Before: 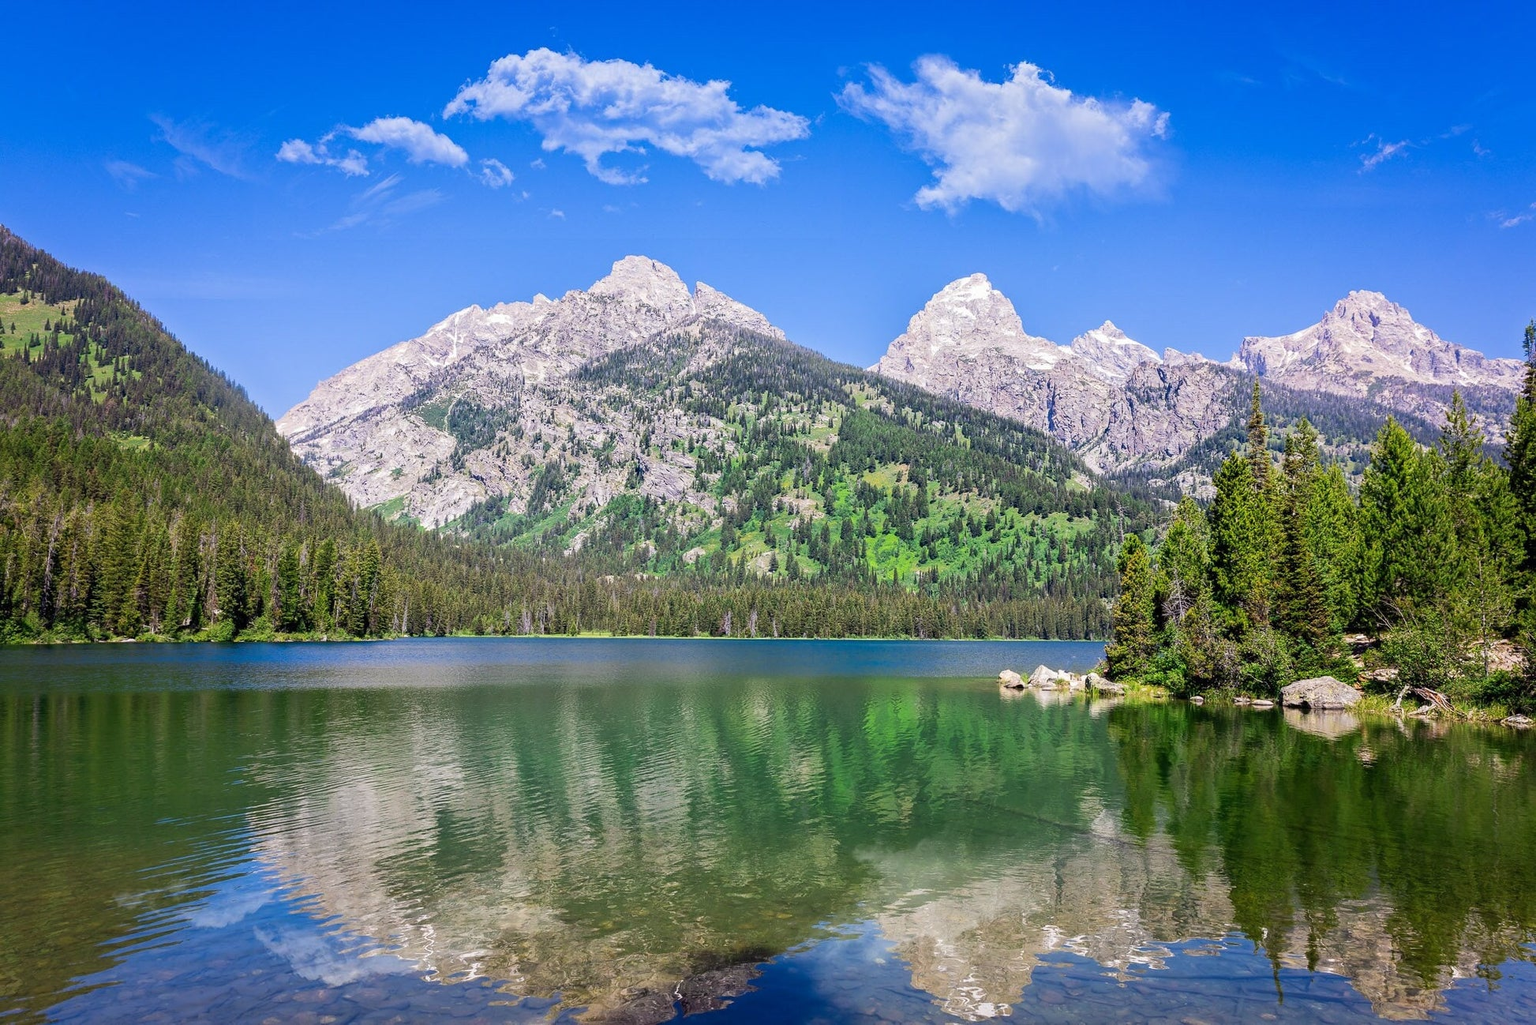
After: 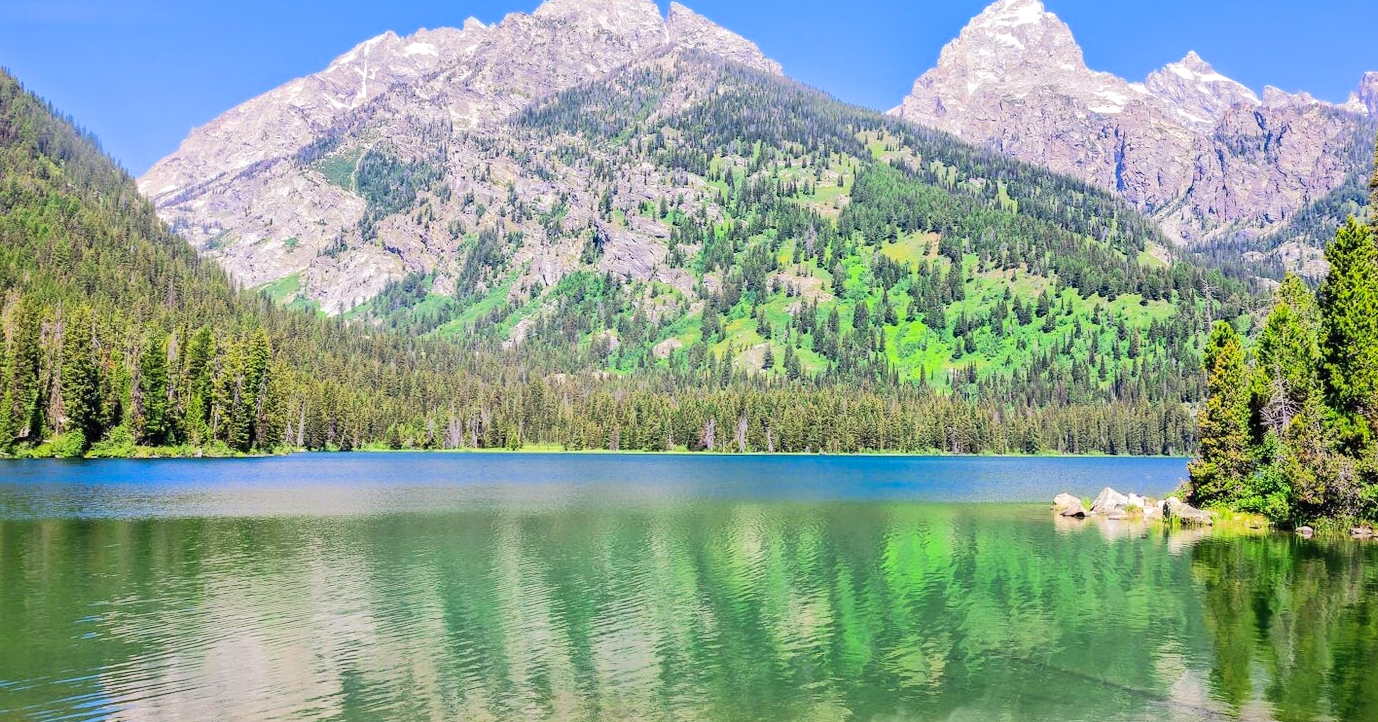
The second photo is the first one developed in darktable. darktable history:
tone equalizer: -7 EV 0.151 EV, -6 EV 0.639 EV, -5 EV 1.13 EV, -4 EV 1.3 EV, -3 EV 1.18 EV, -2 EV 0.6 EV, -1 EV 0.159 EV, edges refinement/feathering 500, mask exposure compensation -1.57 EV, preserve details no
crop: left 10.906%, top 27.403%, right 18.273%, bottom 16.944%
shadows and highlights: on, module defaults
